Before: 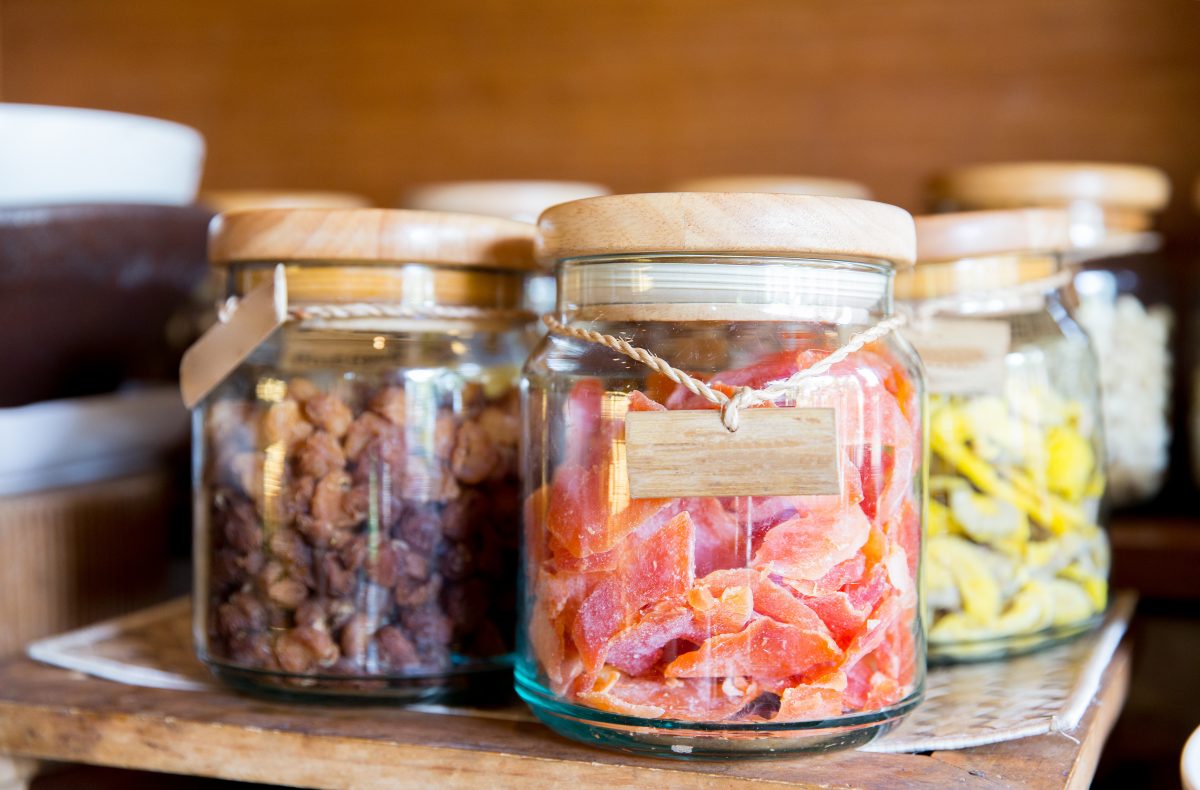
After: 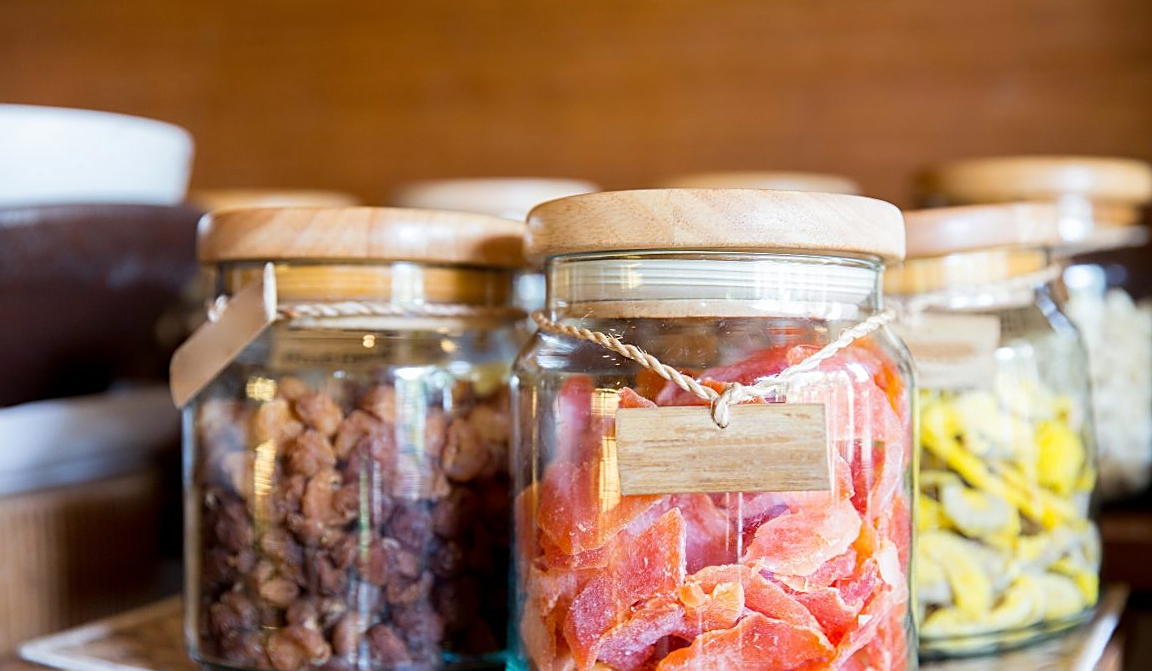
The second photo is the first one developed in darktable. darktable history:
crop and rotate: angle 0.346°, left 0.419%, right 2.676%, bottom 14.241%
sharpen: on, module defaults
base curve: curves: ch0 [(0, 0) (0.472, 0.455) (1, 1)], preserve colors none
